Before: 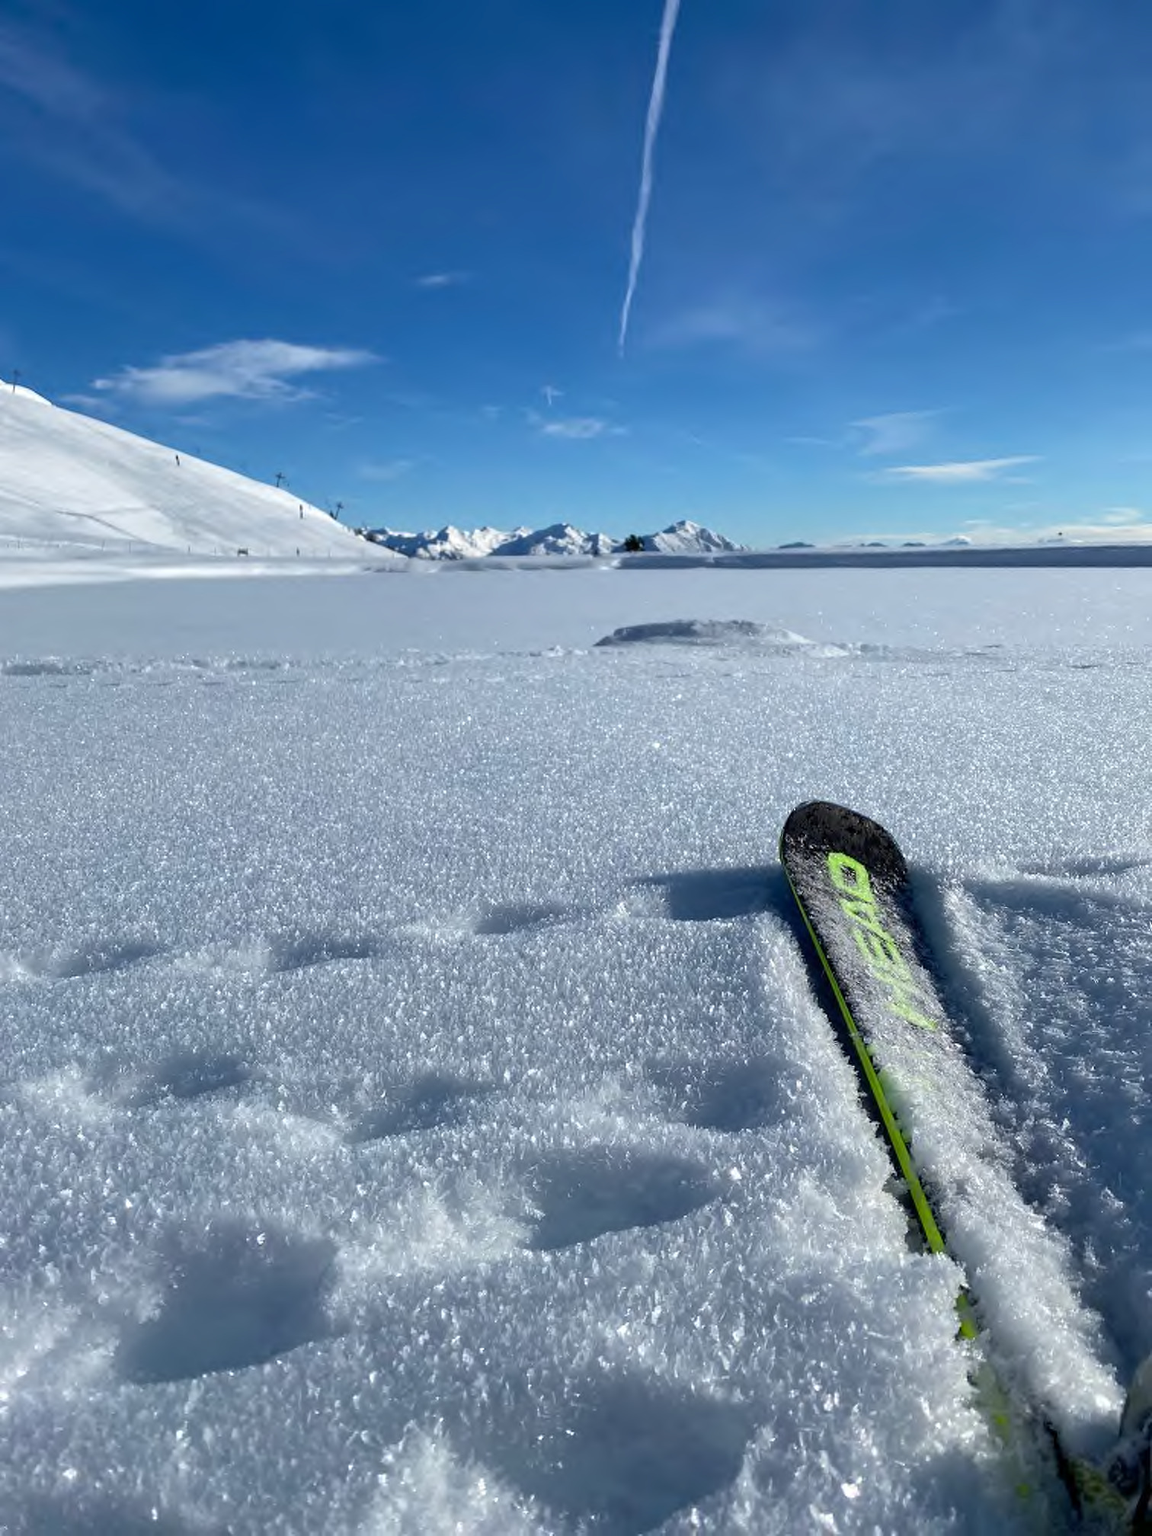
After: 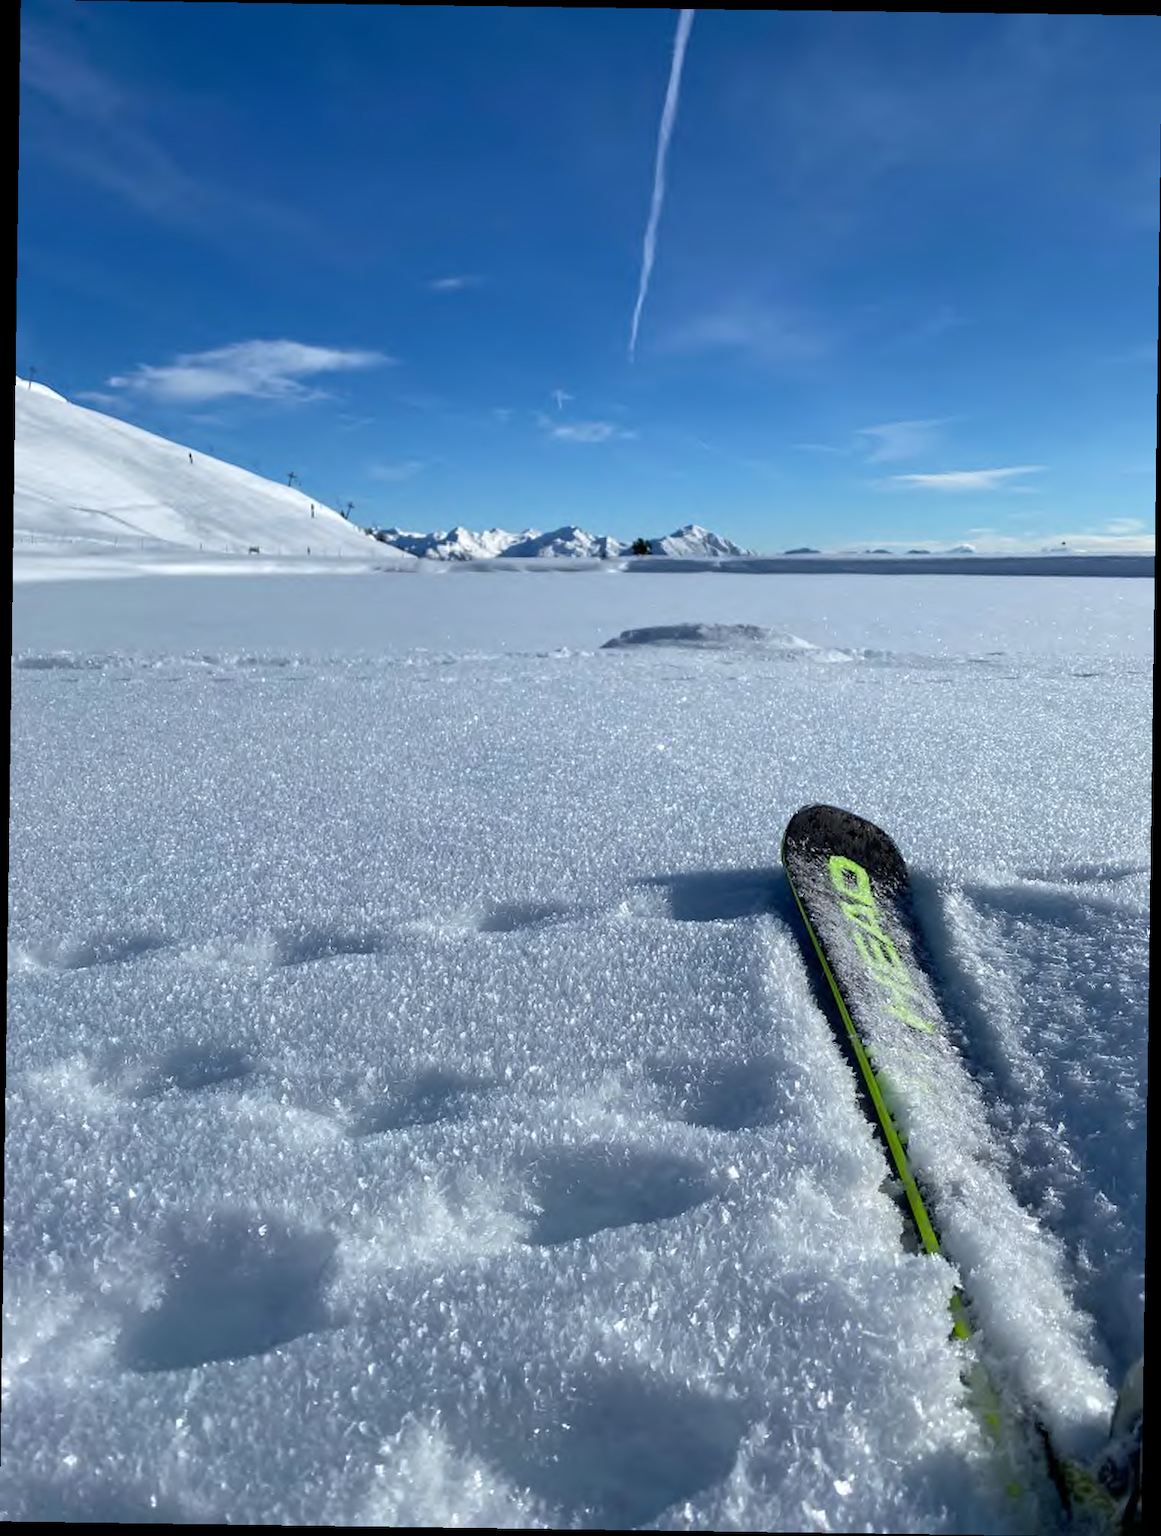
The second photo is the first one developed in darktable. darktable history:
rotate and perspective: rotation 0.8°, automatic cropping off
white balance: red 0.982, blue 1.018
